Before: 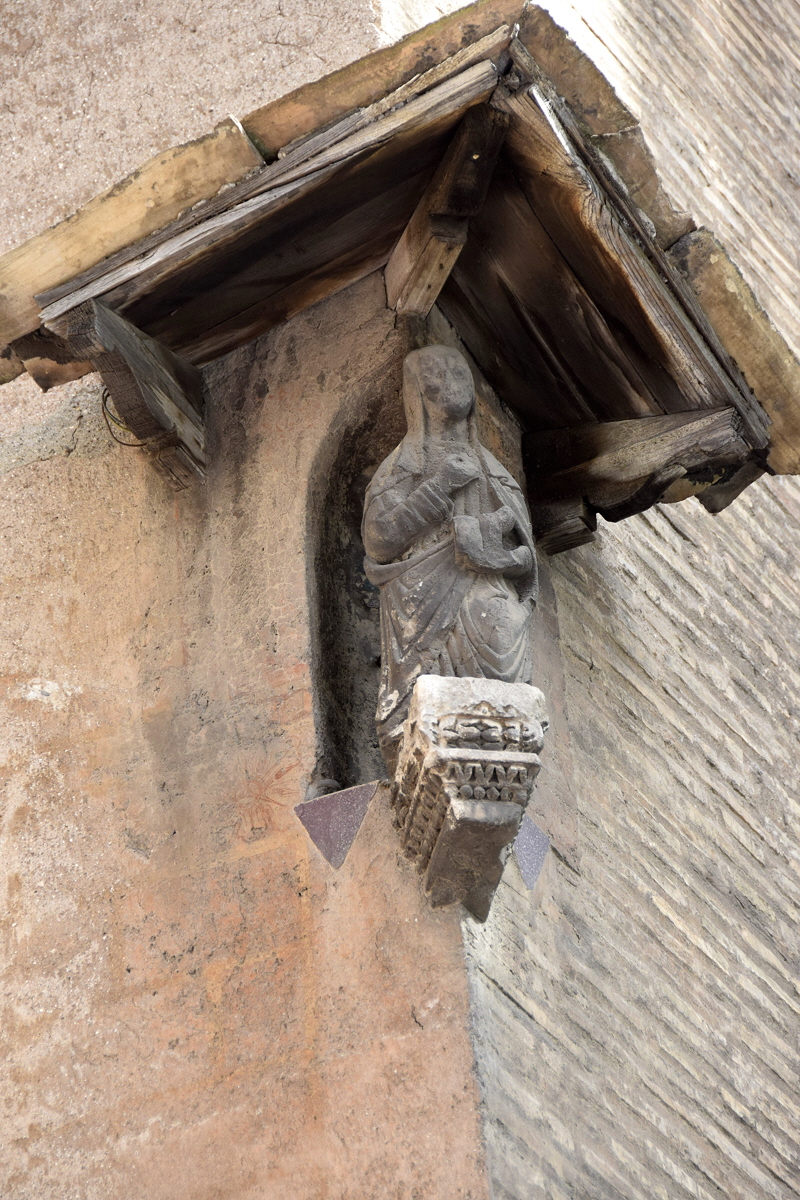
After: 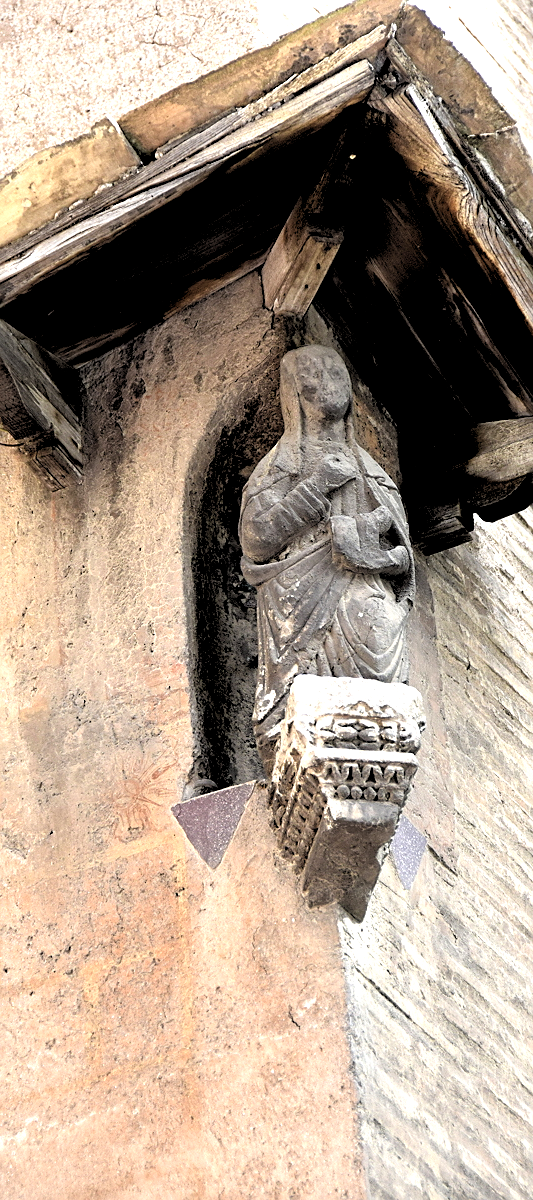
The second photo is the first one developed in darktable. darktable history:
exposure: black level correction 0, exposure 0.7 EV, compensate exposure bias true, compensate highlight preservation false
sharpen: on, module defaults
rgb levels: levels [[0.034, 0.472, 0.904], [0, 0.5, 1], [0, 0.5, 1]]
crop: left 15.419%, right 17.914%
